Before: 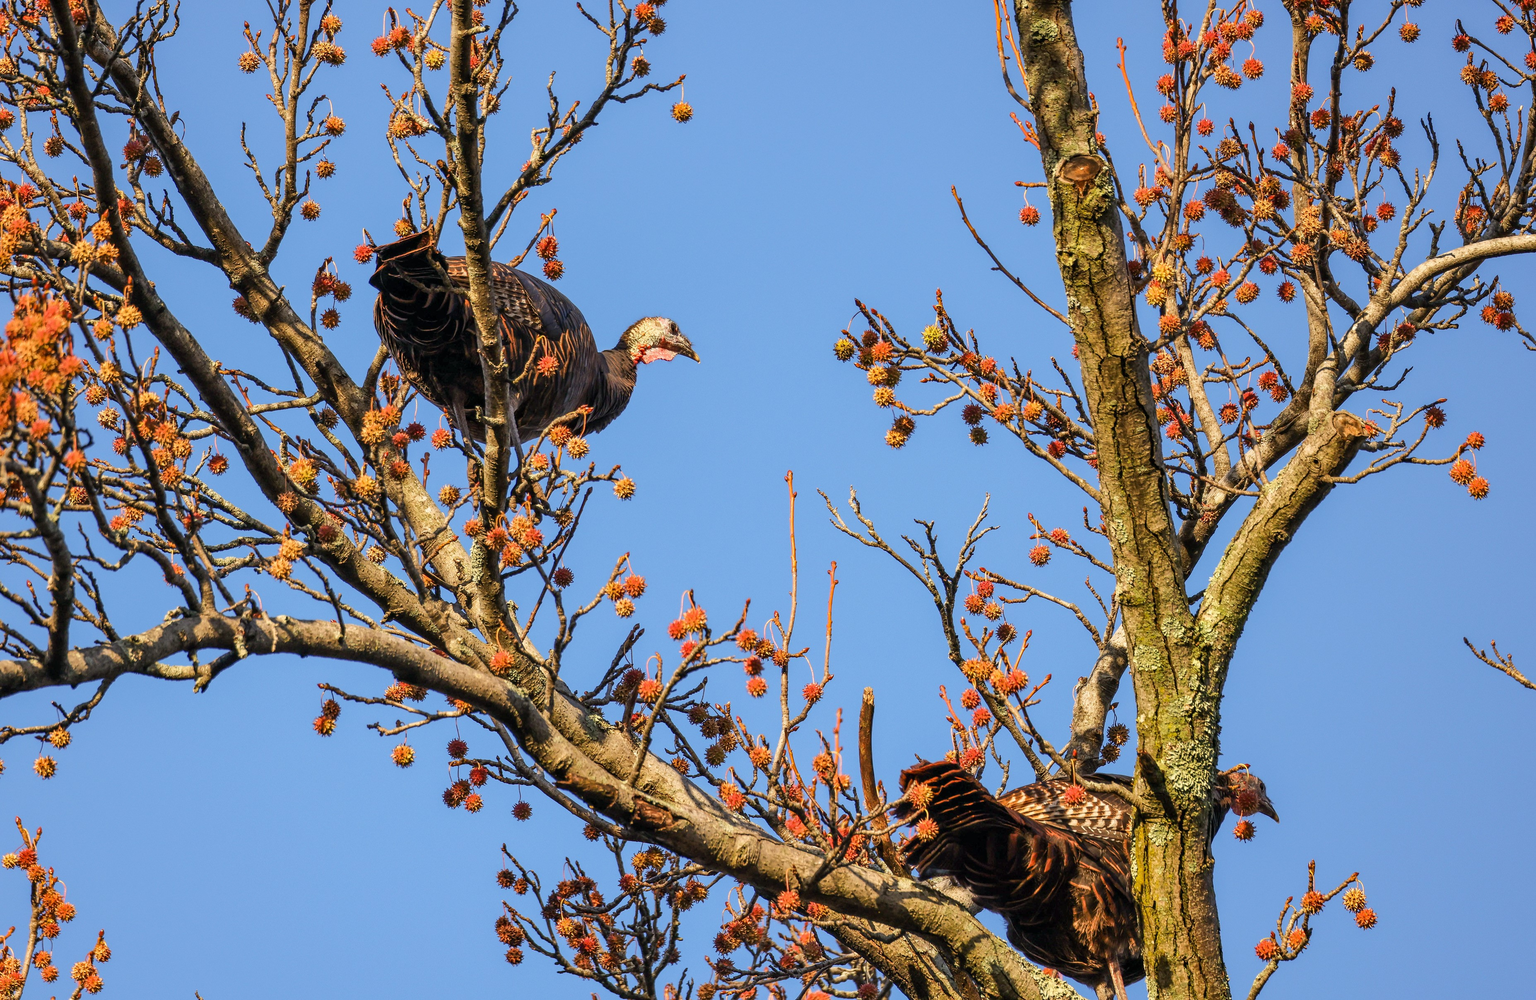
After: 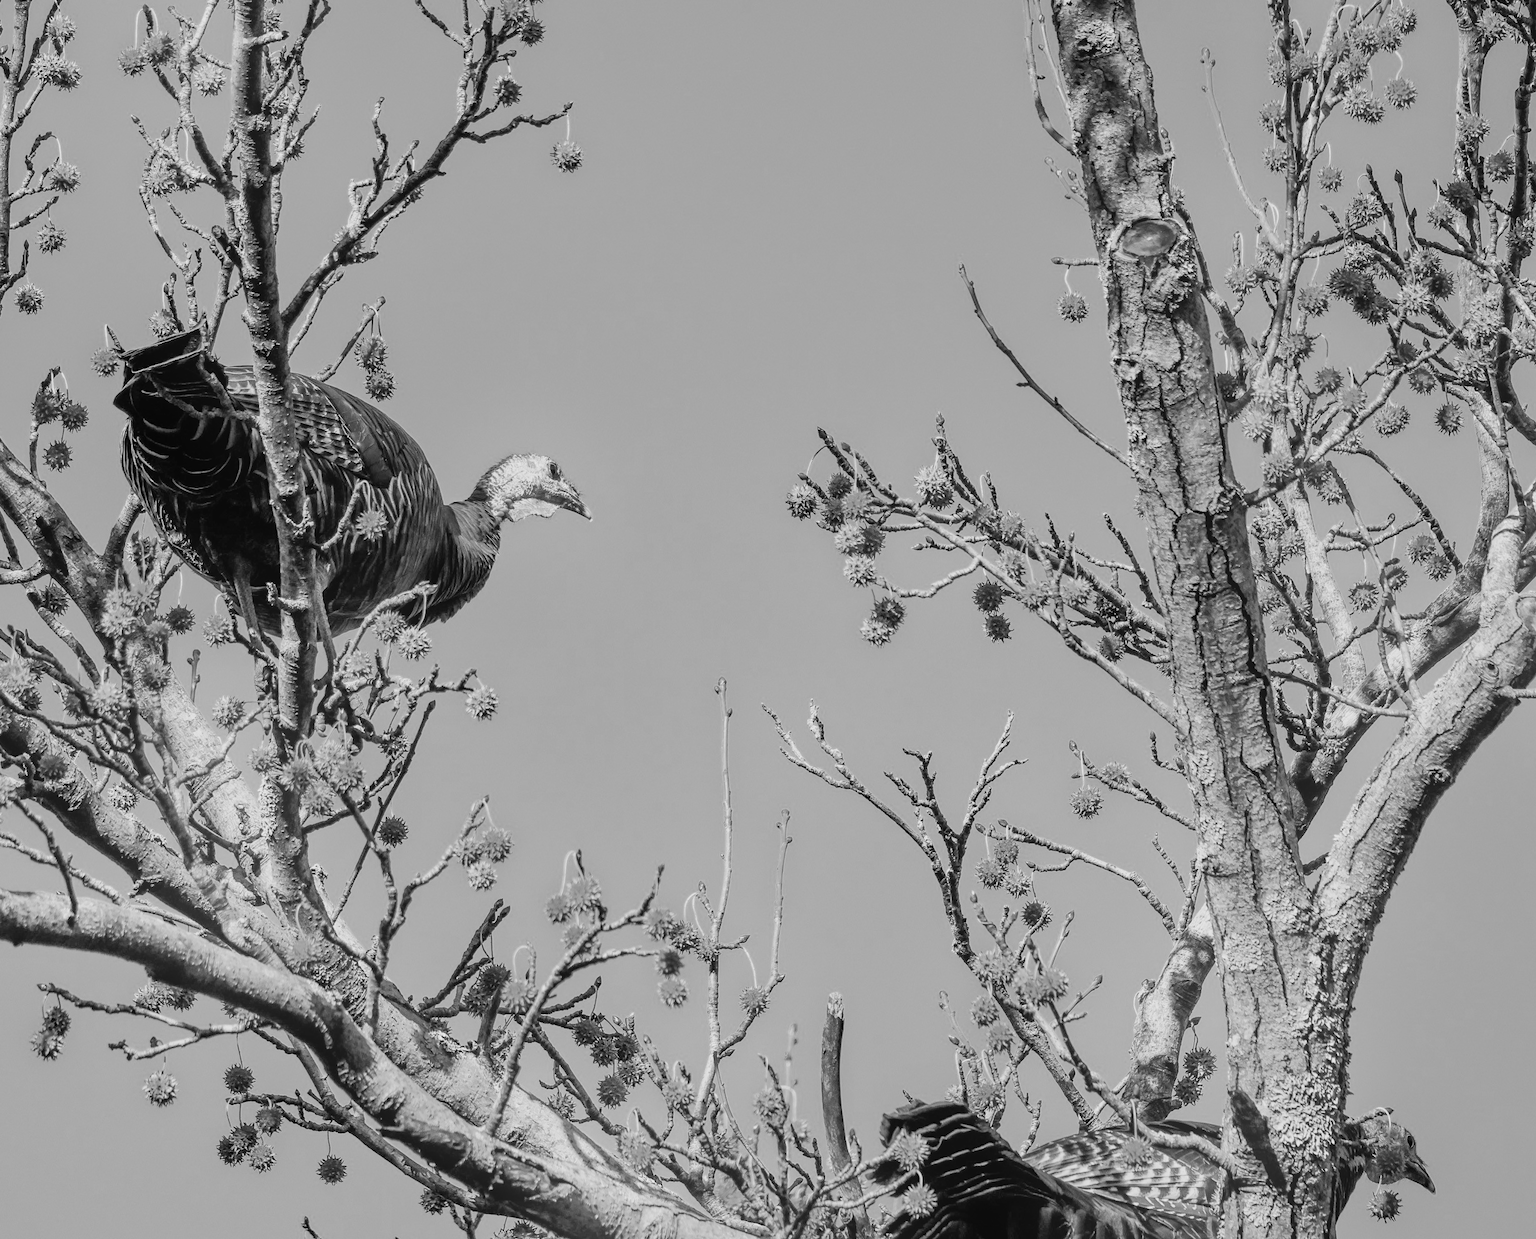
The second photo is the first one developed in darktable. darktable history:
crop: left 18.479%, right 12.2%, bottom 13.971%
rotate and perspective: rotation 0.192°, lens shift (horizontal) -0.015, crop left 0.005, crop right 0.996, crop top 0.006, crop bottom 0.99
monochrome: a -4.13, b 5.16, size 1
color correction: highlights a* 1.39, highlights b* 17.83
exposure: black level correction 0, exposure 0.7 EV, compensate exposure bias true, compensate highlight preservation false
filmic rgb: black relative exposure -7.65 EV, white relative exposure 4.56 EV, hardness 3.61, color science v6 (2022)
bloom: on, module defaults
